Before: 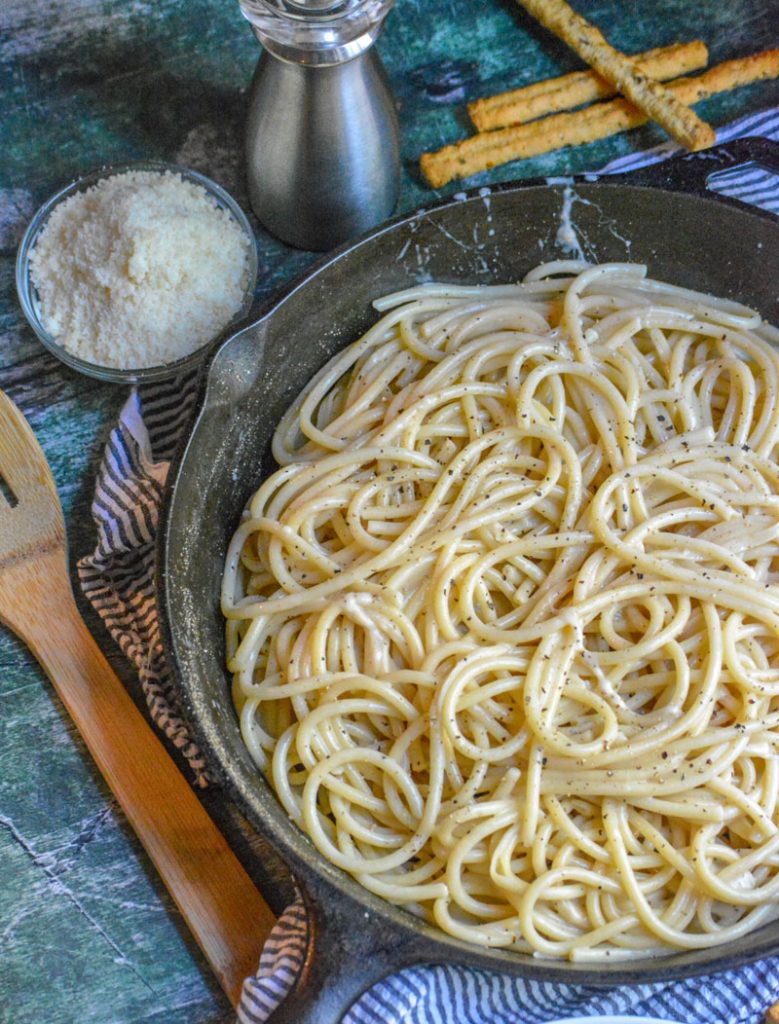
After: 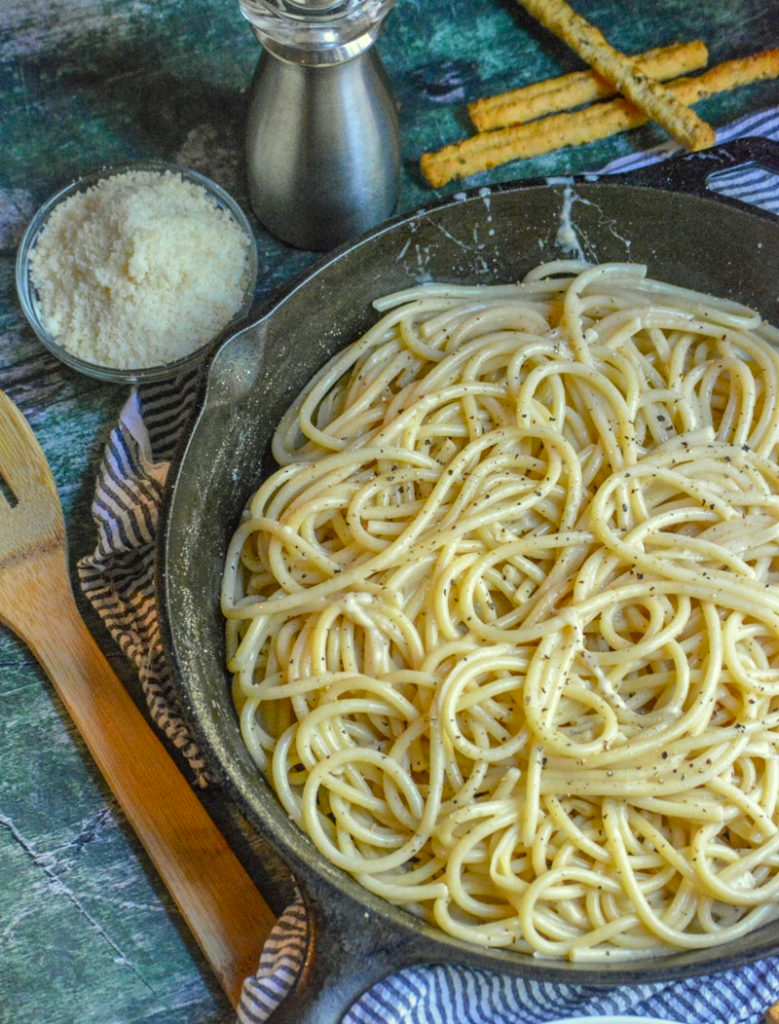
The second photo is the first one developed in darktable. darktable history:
color correction: highlights a* -5.64, highlights b* 10.76
